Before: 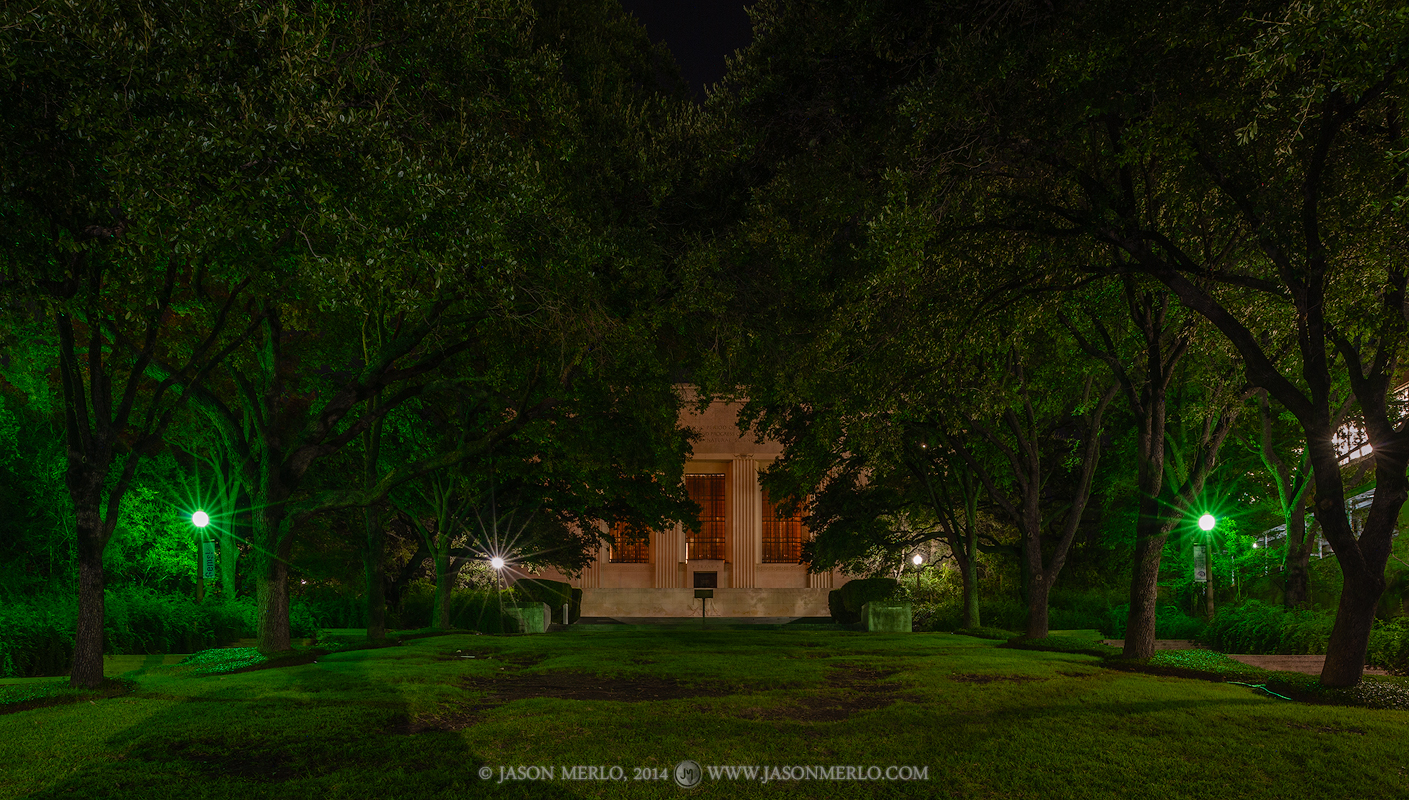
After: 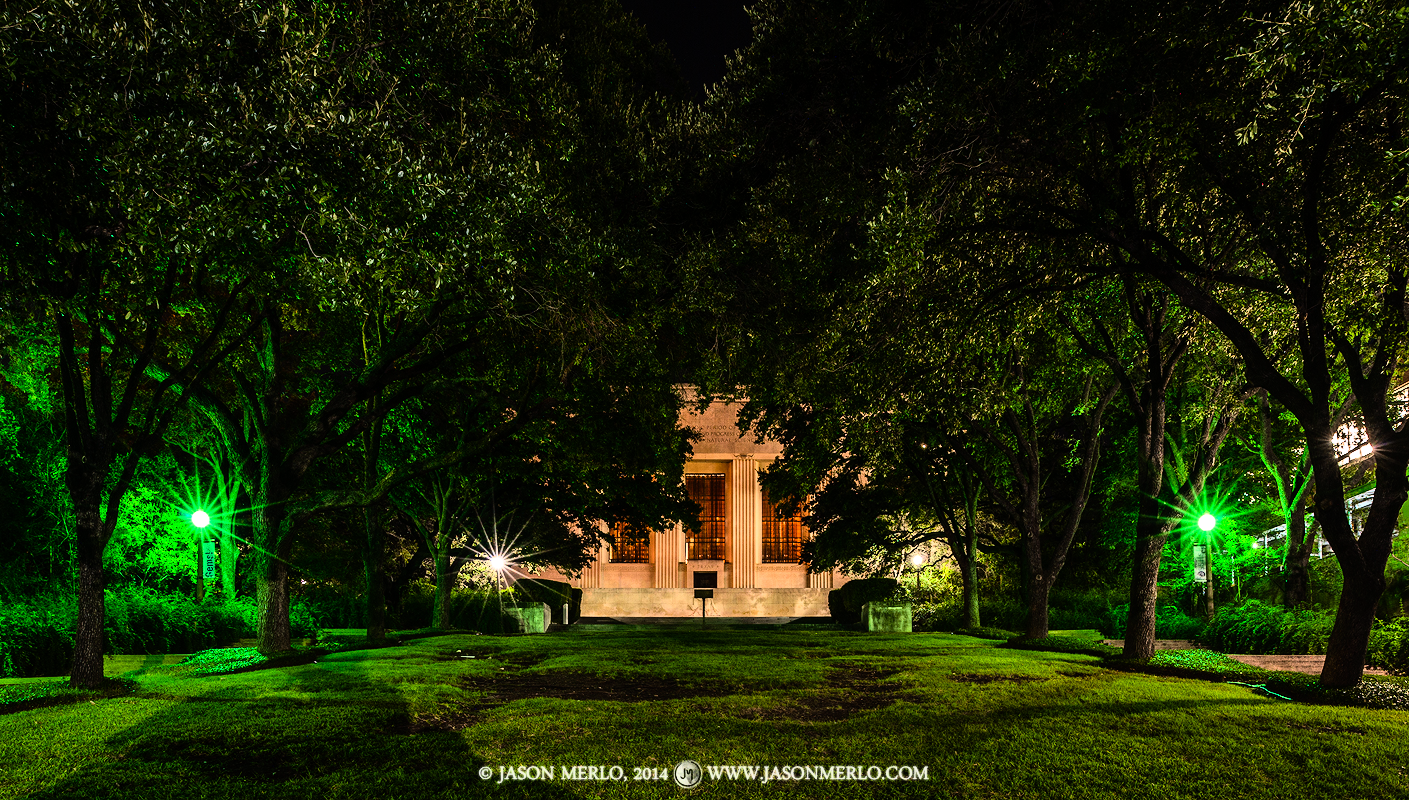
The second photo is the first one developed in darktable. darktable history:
exposure: black level correction 0.001, exposure 0.955 EV, compensate exposure bias true, compensate highlight preservation false
rgb curve: curves: ch0 [(0, 0) (0.21, 0.15) (0.24, 0.21) (0.5, 0.75) (0.75, 0.96) (0.89, 0.99) (1, 1)]; ch1 [(0, 0.02) (0.21, 0.13) (0.25, 0.2) (0.5, 0.67) (0.75, 0.9) (0.89, 0.97) (1, 1)]; ch2 [(0, 0.02) (0.21, 0.13) (0.25, 0.2) (0.5, 0.67) (0.75, 0.9) (0.89, 0.97) (1, 1)], compensate middle gray true
